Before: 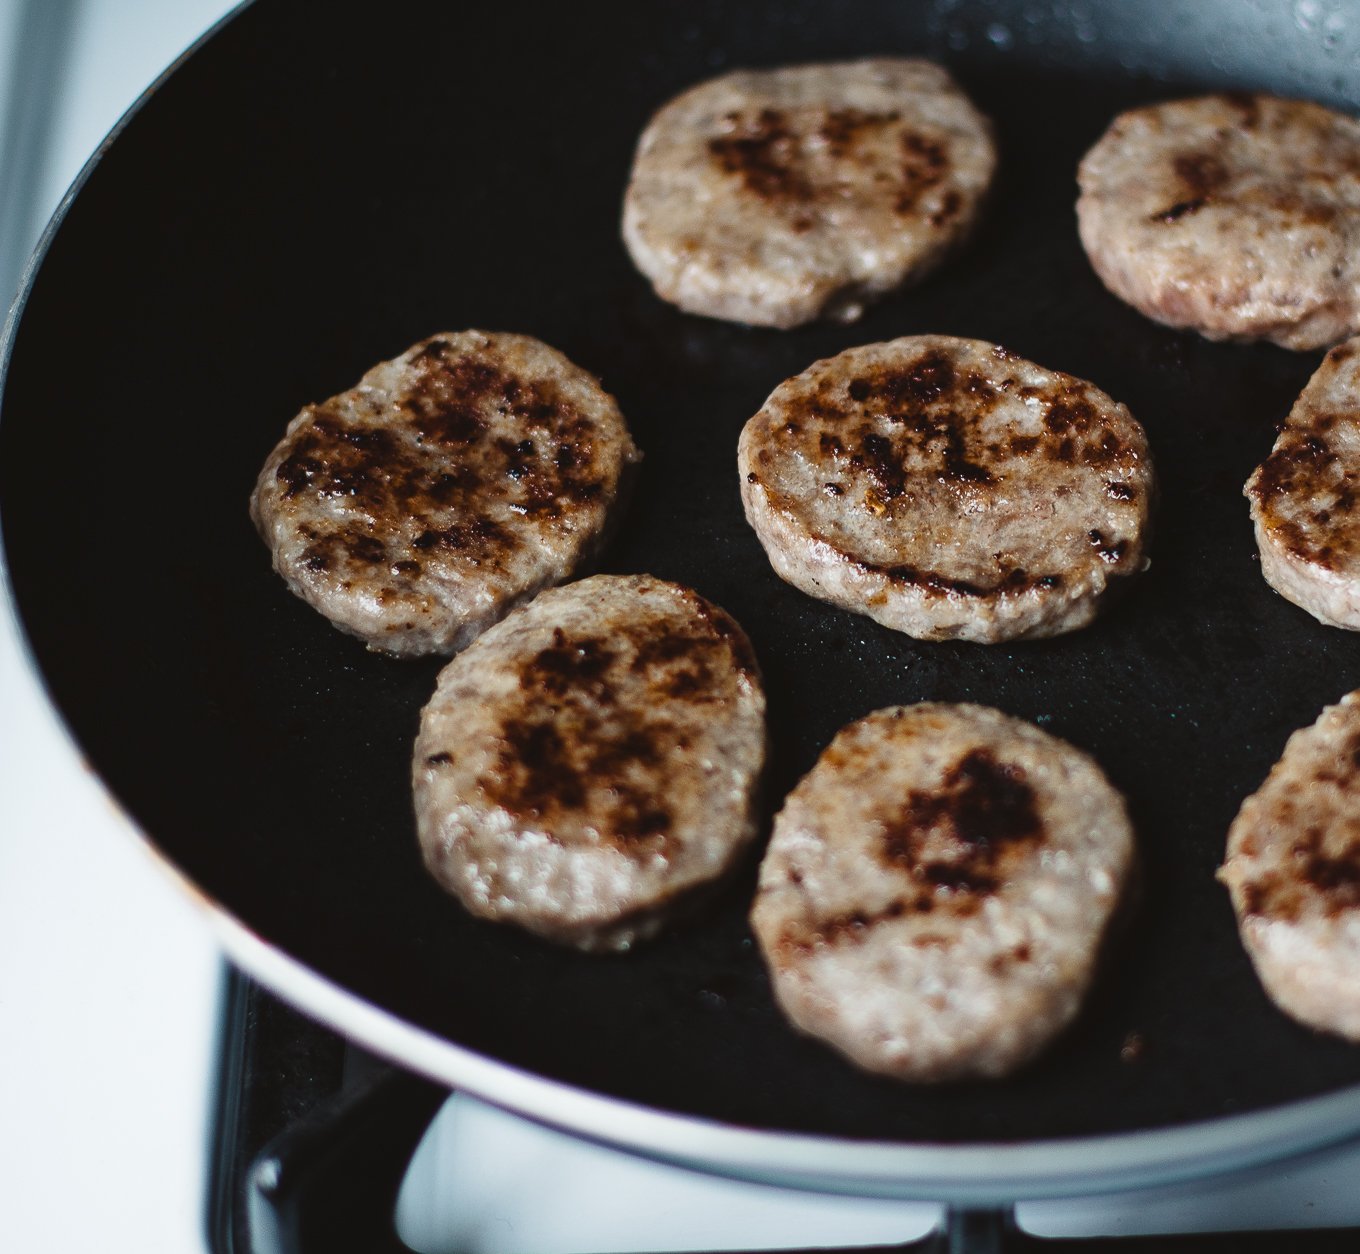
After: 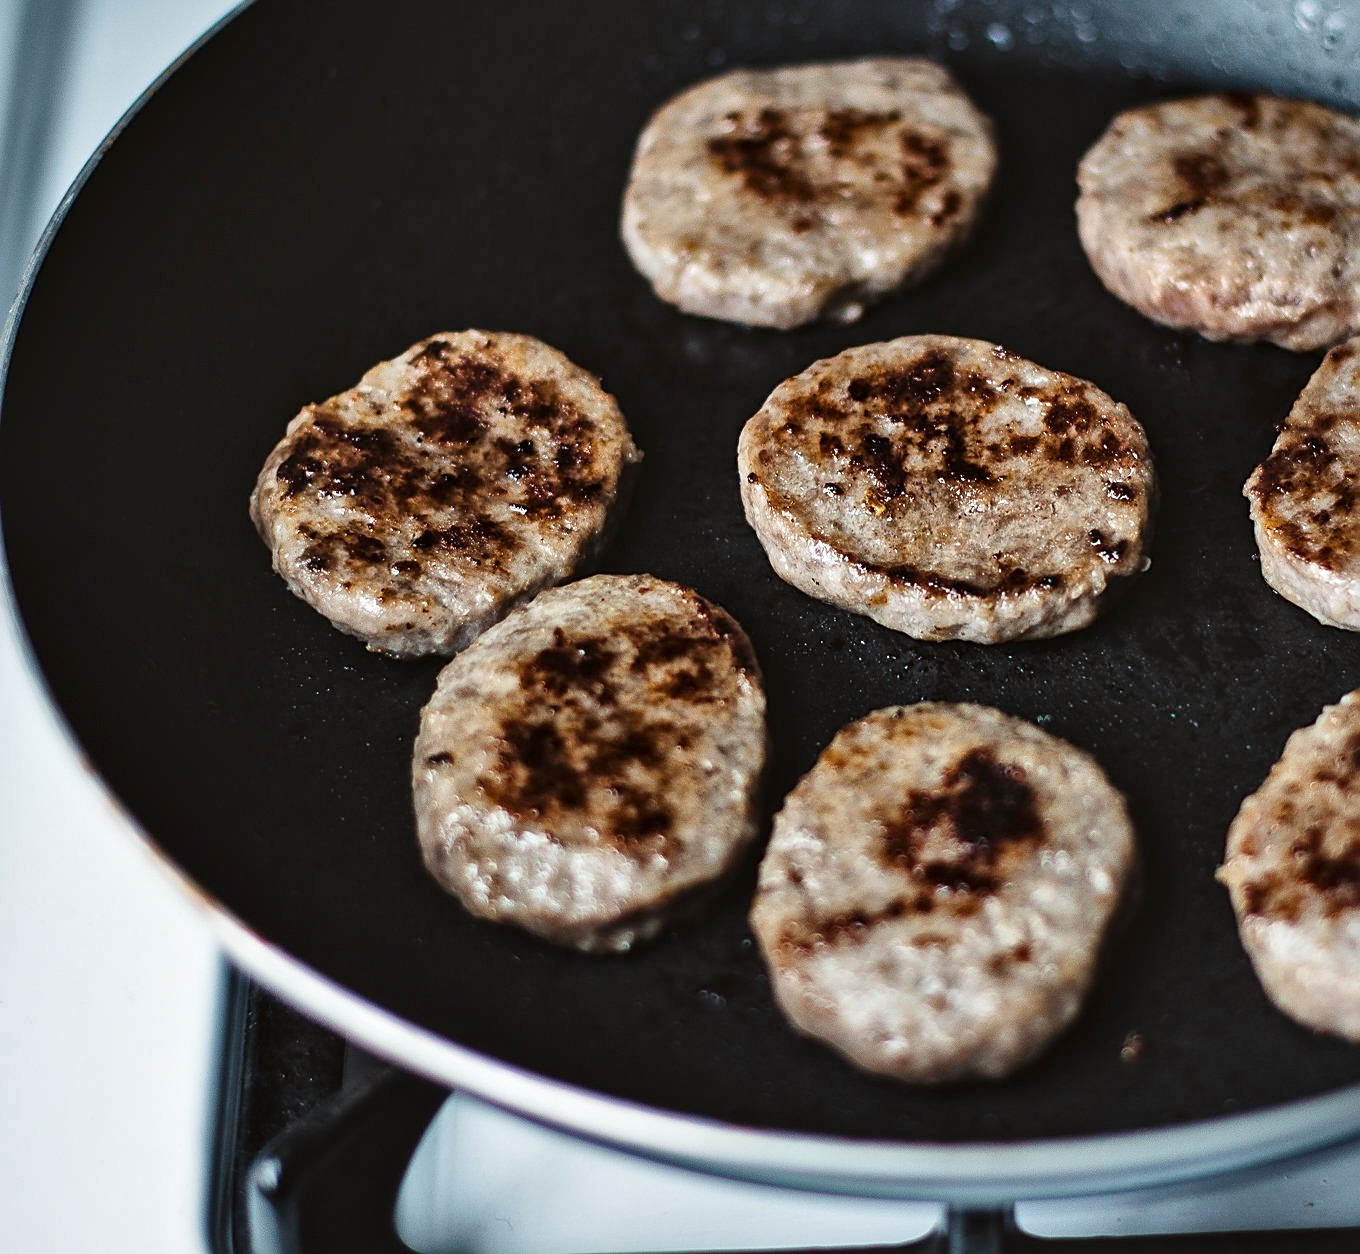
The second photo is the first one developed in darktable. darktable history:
local contrast: mode bilateral grid, contrast 20, coarseness 19, detail 163%, midtone range 0.2
sharpen: amount 0.478
shadows and highlights: soften with gaussian
